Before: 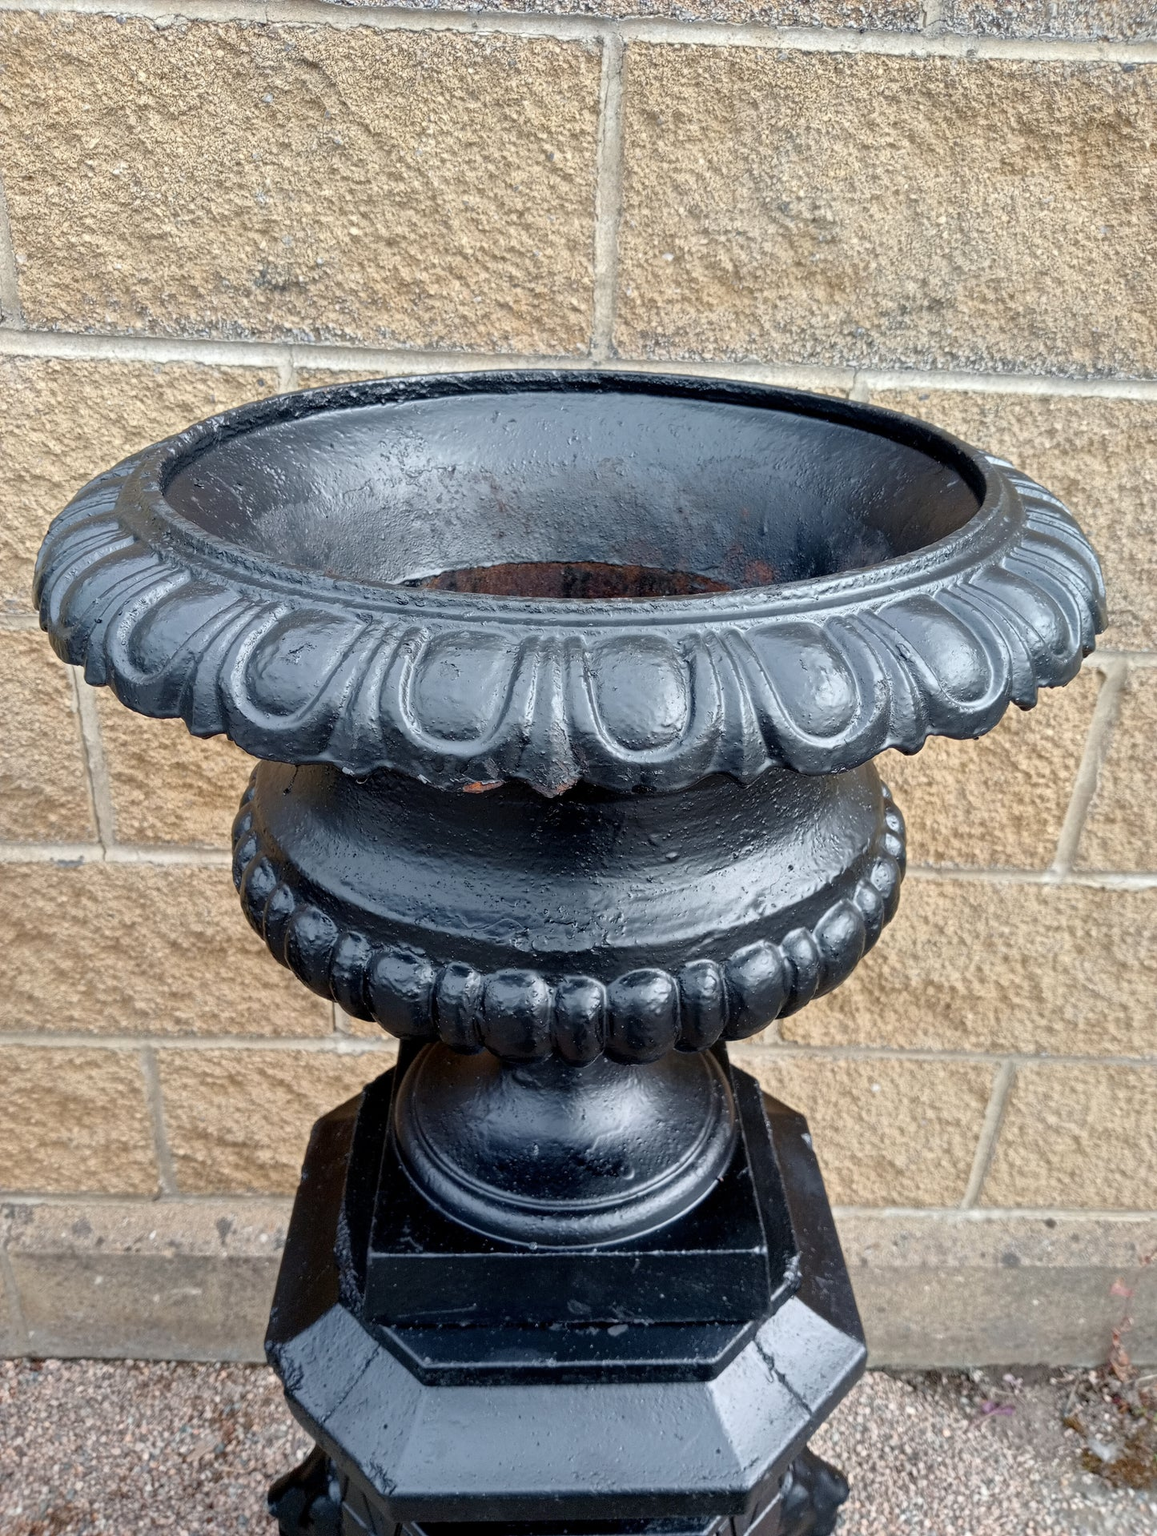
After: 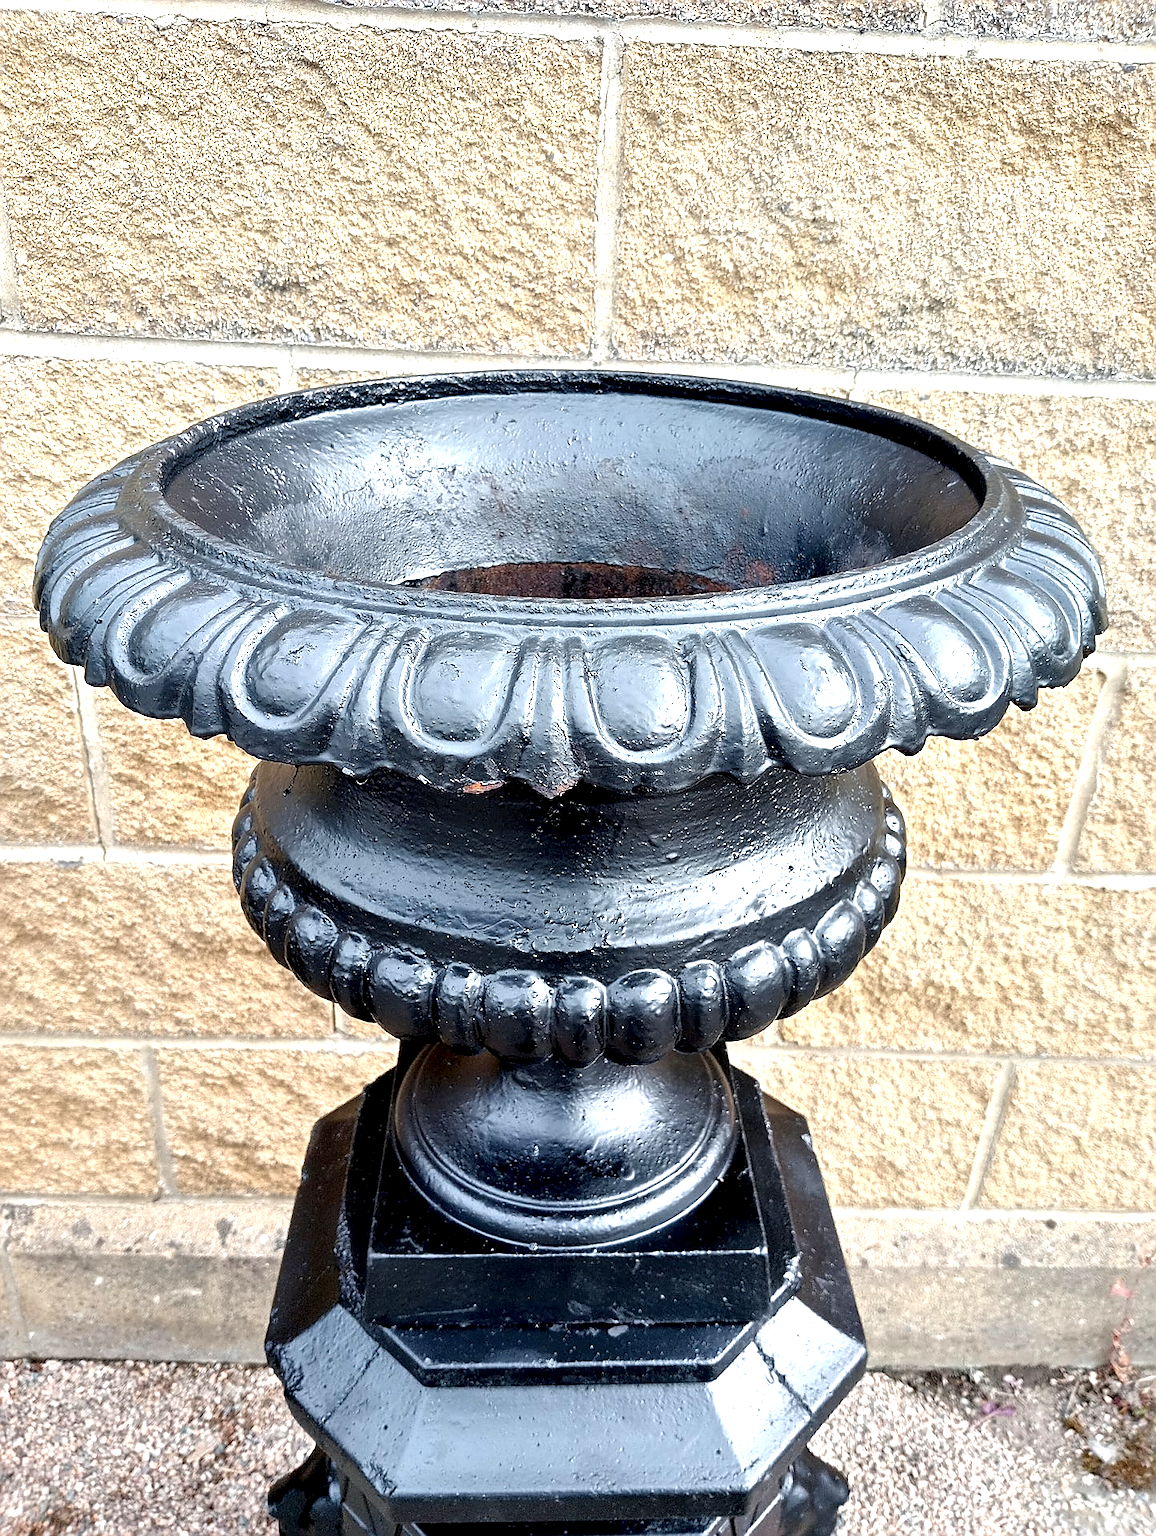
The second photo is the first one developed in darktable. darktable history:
contrast equalizer: octaves 7, y [[0.514, 0.573, 0.581, 0.508, 0.5, 0.5], [0.5 ×6], [0.5 ×6], [0 ×6], [0 ×6]]
sharpen: radius 1.352, amount 1.253, threshold 0.839
exposure: black level correction 0, exposure 0.859 EV, compensate exposure bias true, compensate highlight preservation false
